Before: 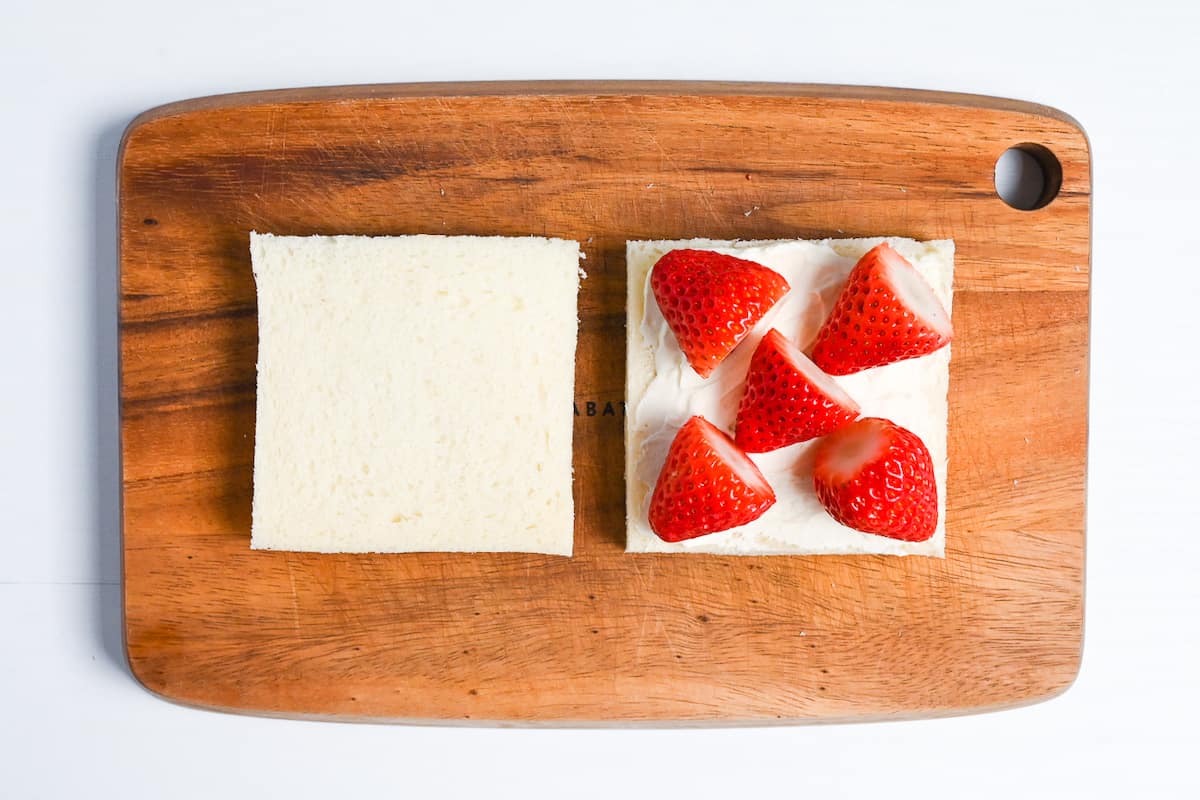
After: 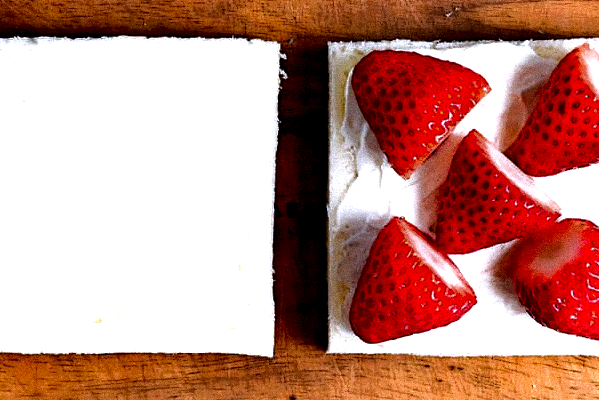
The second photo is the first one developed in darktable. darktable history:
tone equalizer: -8 EV -1.08 EV, -7 EV -1.01 EV, -6 EV -0.867 EV, -5 EV -0.578 EV, -3 EV 0.578 EV, -2 EV 0.867 EV, -1 EV 1.01 EV, +0 EV 1.08 EV, edges refinement/feathering 500, mask exposure compensation -1.57 EV, preserve details no
crop: left 25%, top 25%, right 25%, bottom 25%
grain: coarseness 9.38 ISO, strength 34.99%, mid-tones bias 0%
white balance: red 0.967, blue 1.119, emerald 0.756
local contrast: highlights 0%, shadows 198%, detail 164%, midtone range 0.001
